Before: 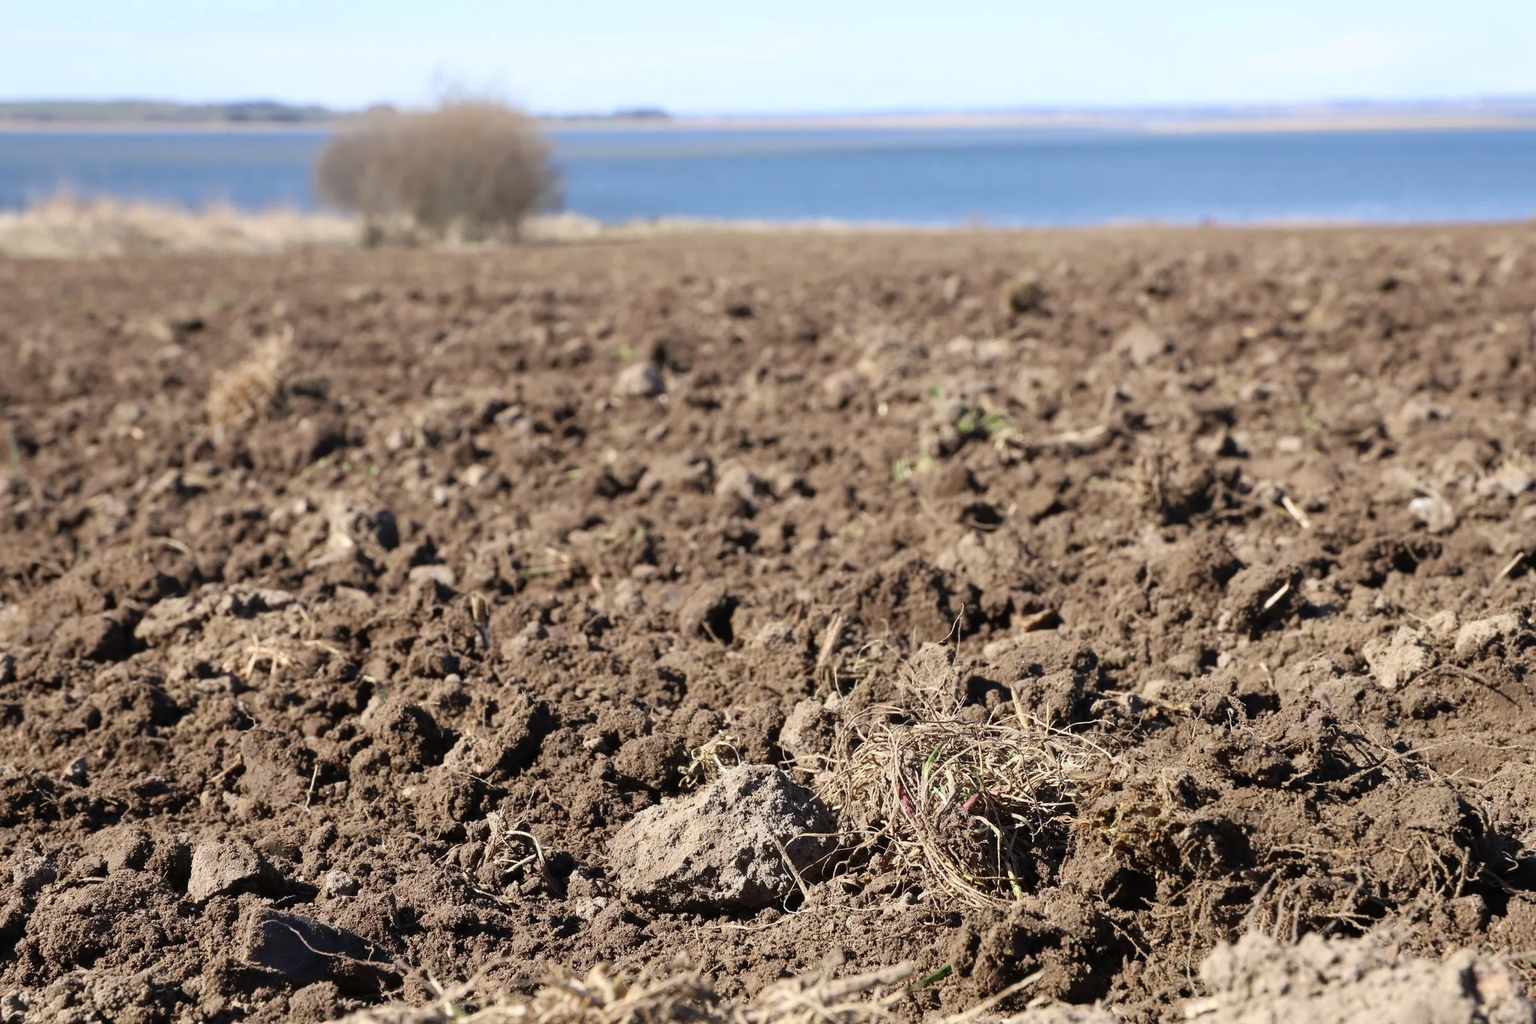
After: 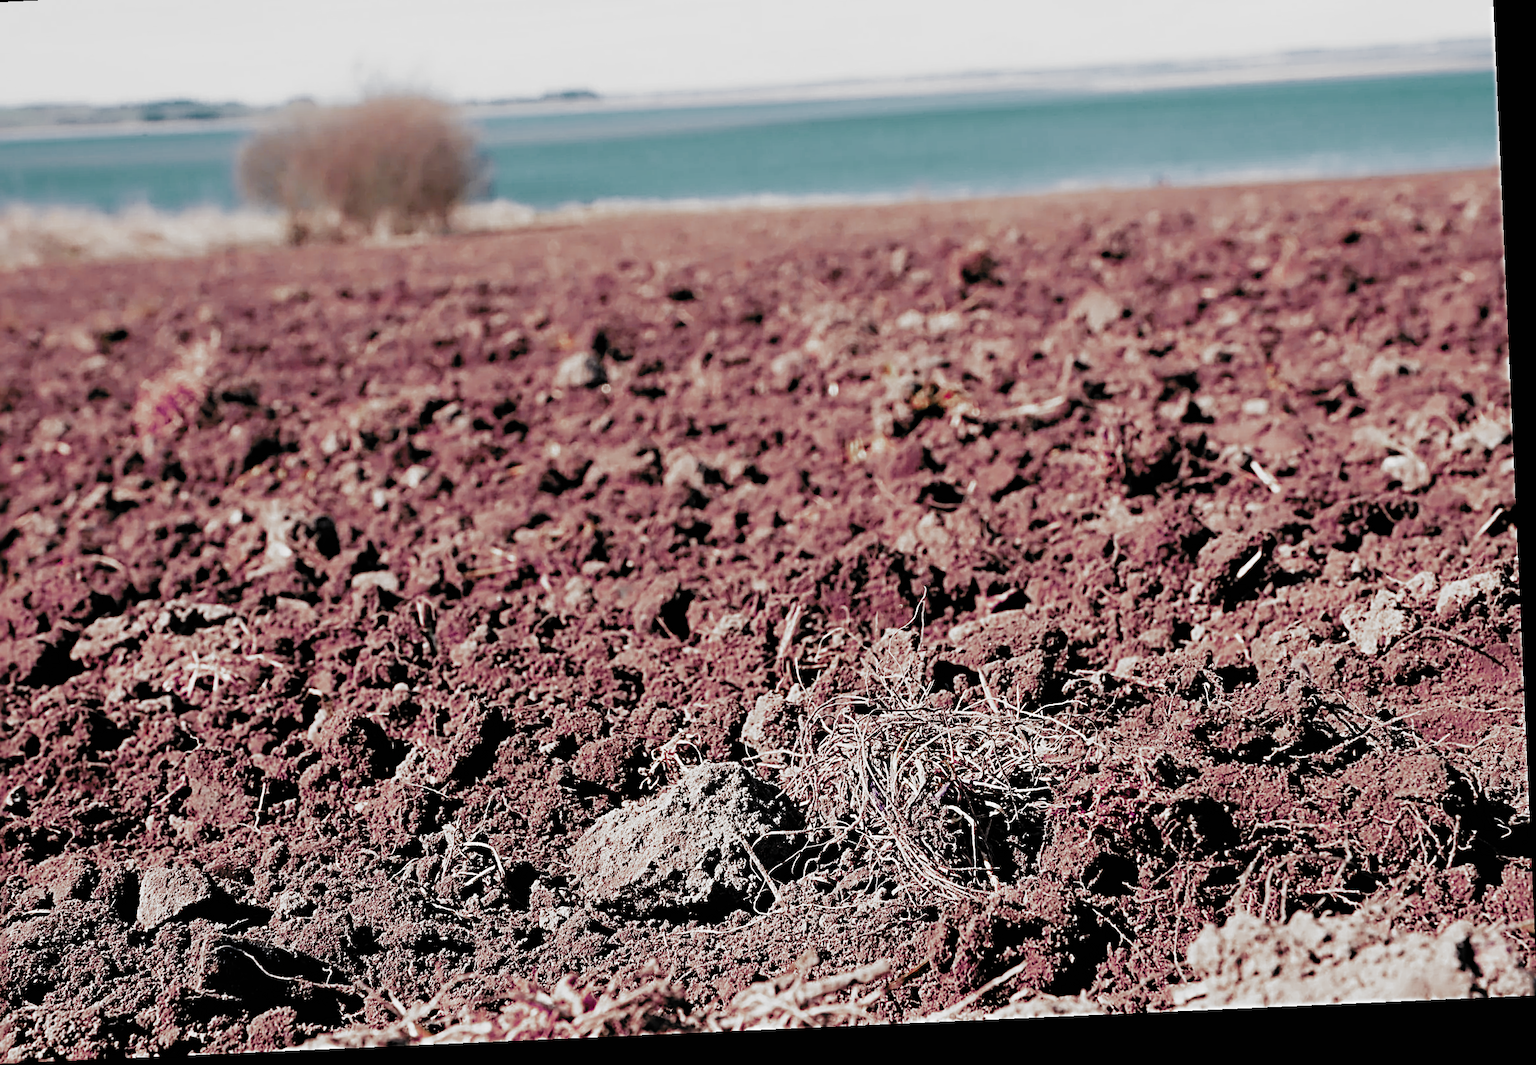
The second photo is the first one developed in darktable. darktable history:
crop and rotate: angle 2.55°, left 6.034%, top 5.682%
sharpen: radius 3.639, amount 0.94
color zones: curves: ch0 [(0.826, 0.353)]; ch1 [(0.242, 0.647) (0.889, 0.342)]; ch2 [(0.246, 0.089) (0.969, 0.068)]
filmic rgb: black relative exposure -5.11 EV, white relative exposure 3.96 EV, hardness 2.9, contrast 1.3, highlights saturation mix -31.39%, add noise in highlights 0, preserve chrominance no, color science v3 (2019), use custom middle-gray values true, contrast in highlights soft
